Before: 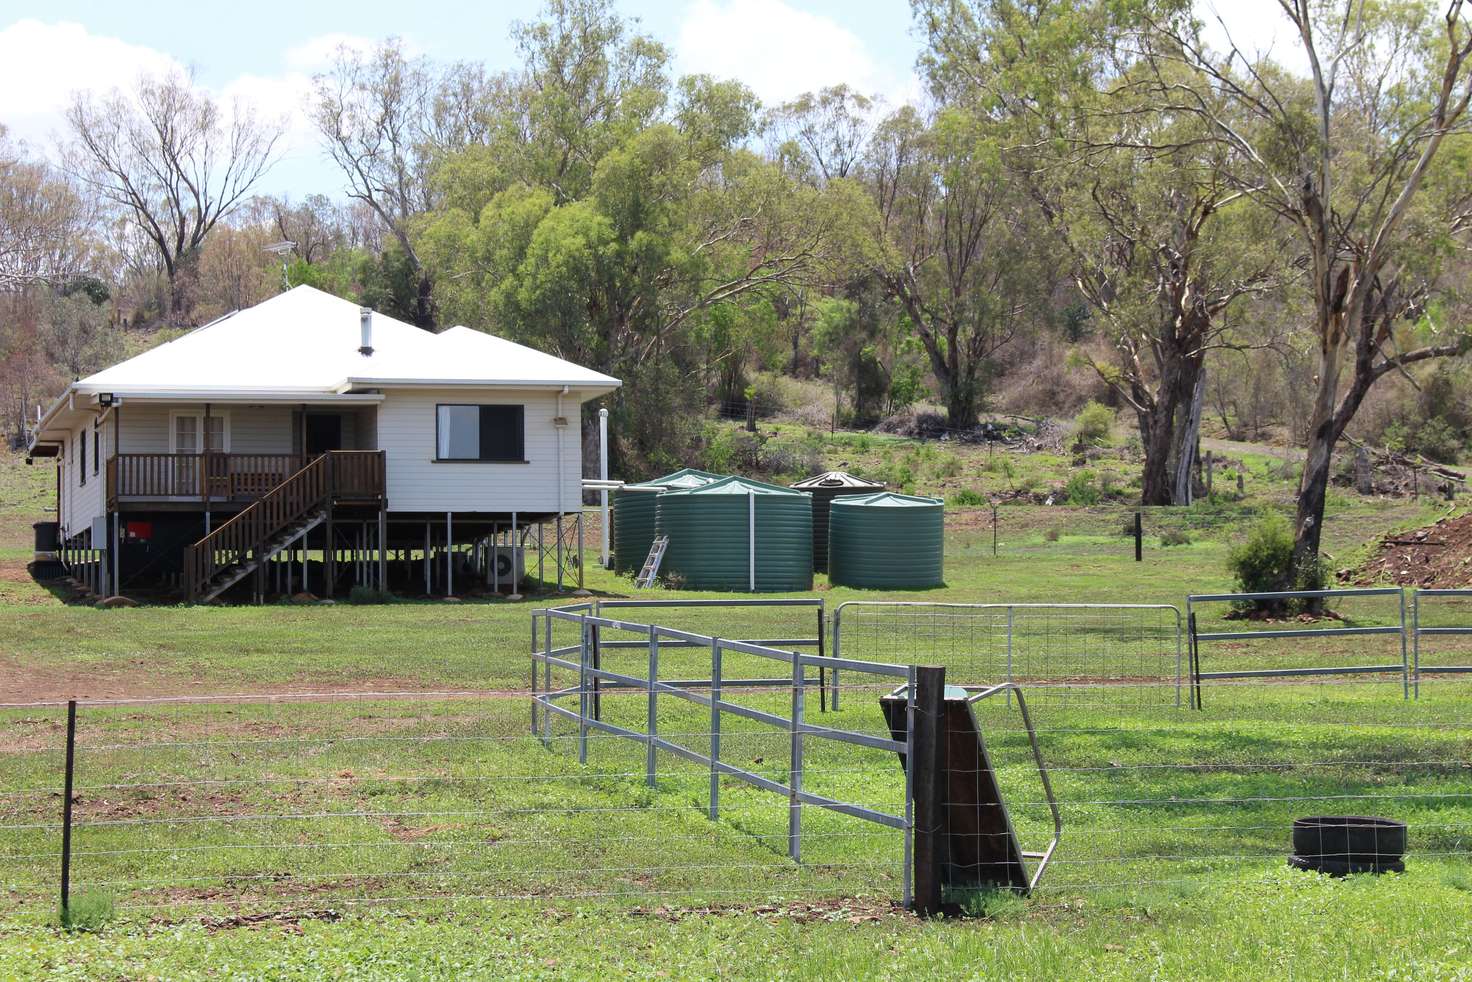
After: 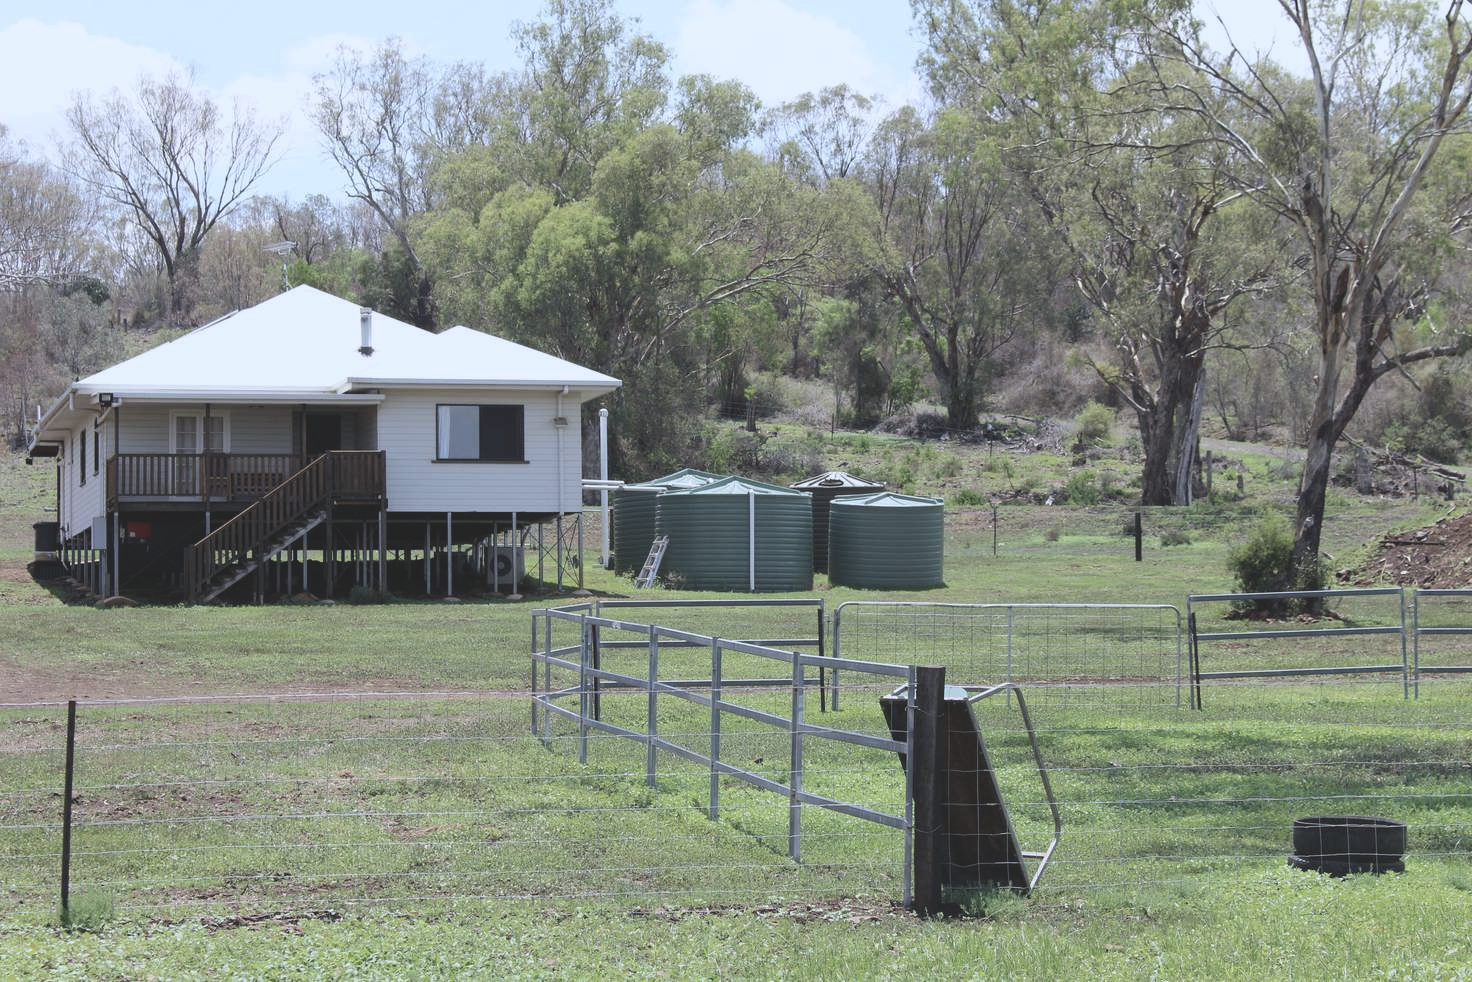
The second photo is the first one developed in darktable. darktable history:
contrast brightness saturation: contrast -0.26, saturation -0.43
tone equalizer: -8 EV -0.417 EV, -7 EV -0.389 EV, -6 EV -0.333 EV, -5 EV -0.222 EV, -3 EV 0.222 EV, -2 EV 0.333 EV, -1 EV 0.389 EV, +0 EV 0.417 EV, edges refinement/feathering 500, mask exposure compensation -1.57 EV, preserve details no
white balance: red 0.931, blue 1.11
